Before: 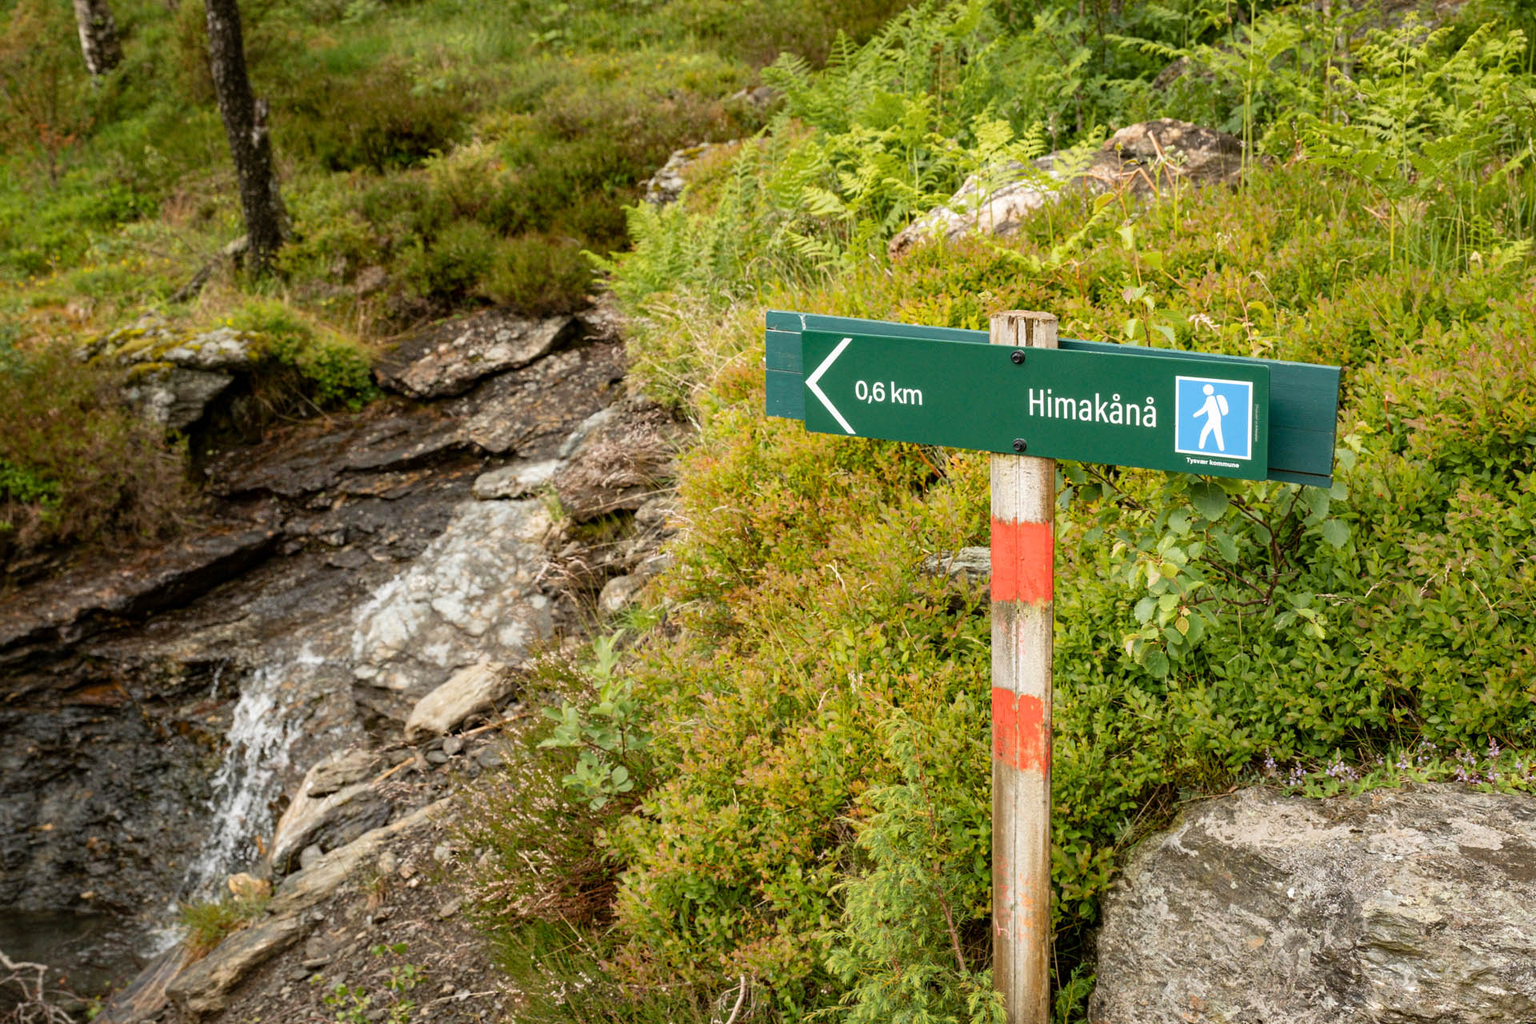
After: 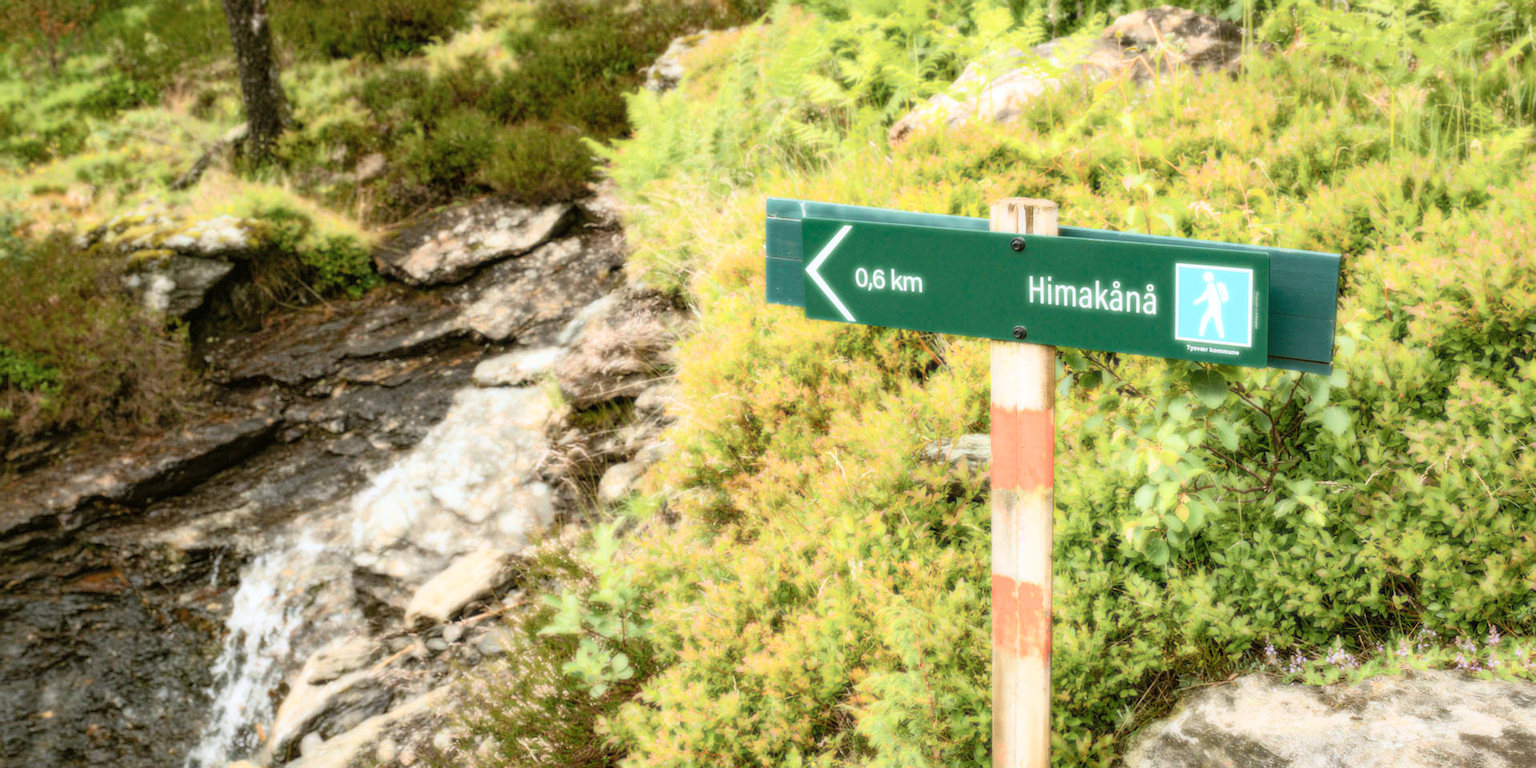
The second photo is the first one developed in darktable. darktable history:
exposure: compensate highlight preservation false
shadows and highlights: on, module defaults
levels: levels [0.018, 0.493, 1]
bloom: size 0%, threshold 54.82%, strength 8.31%
color calibration: illuminant as shot in camera, x 0.358, y 0.373, temperature 4628.91 K
crop: top 11.038%, bottom 13.962%
color balance: mode lift, gamma, gain (sRGB), lift [1.04, 1, 1, 0.97], gamma [1.01, 1, 1, 0.97], gain [0.96, 1, 1, 0.97]
